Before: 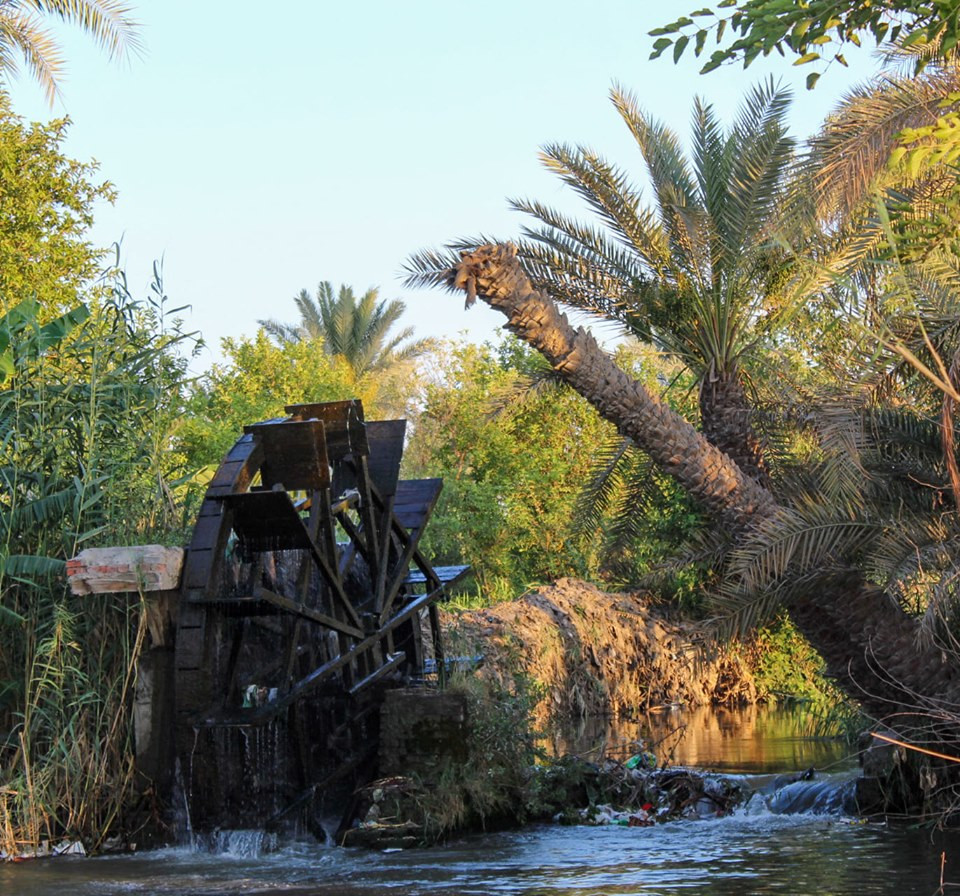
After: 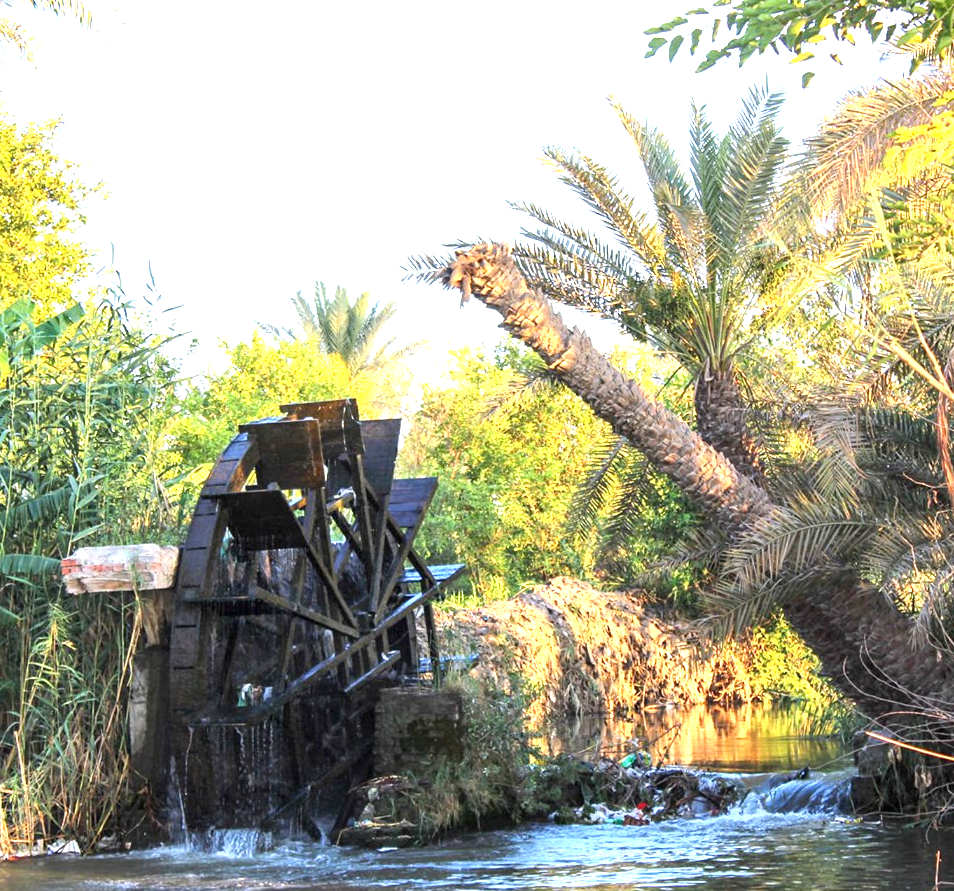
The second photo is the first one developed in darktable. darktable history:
crop and rotate: left 0.614%, top 0.179%, bottom 0.309%
exposure: black level correction 0, exposure 1.6 EV, compensate exposure bias true, compensate highlight preservation false
tone equalizer: on, module defaults
